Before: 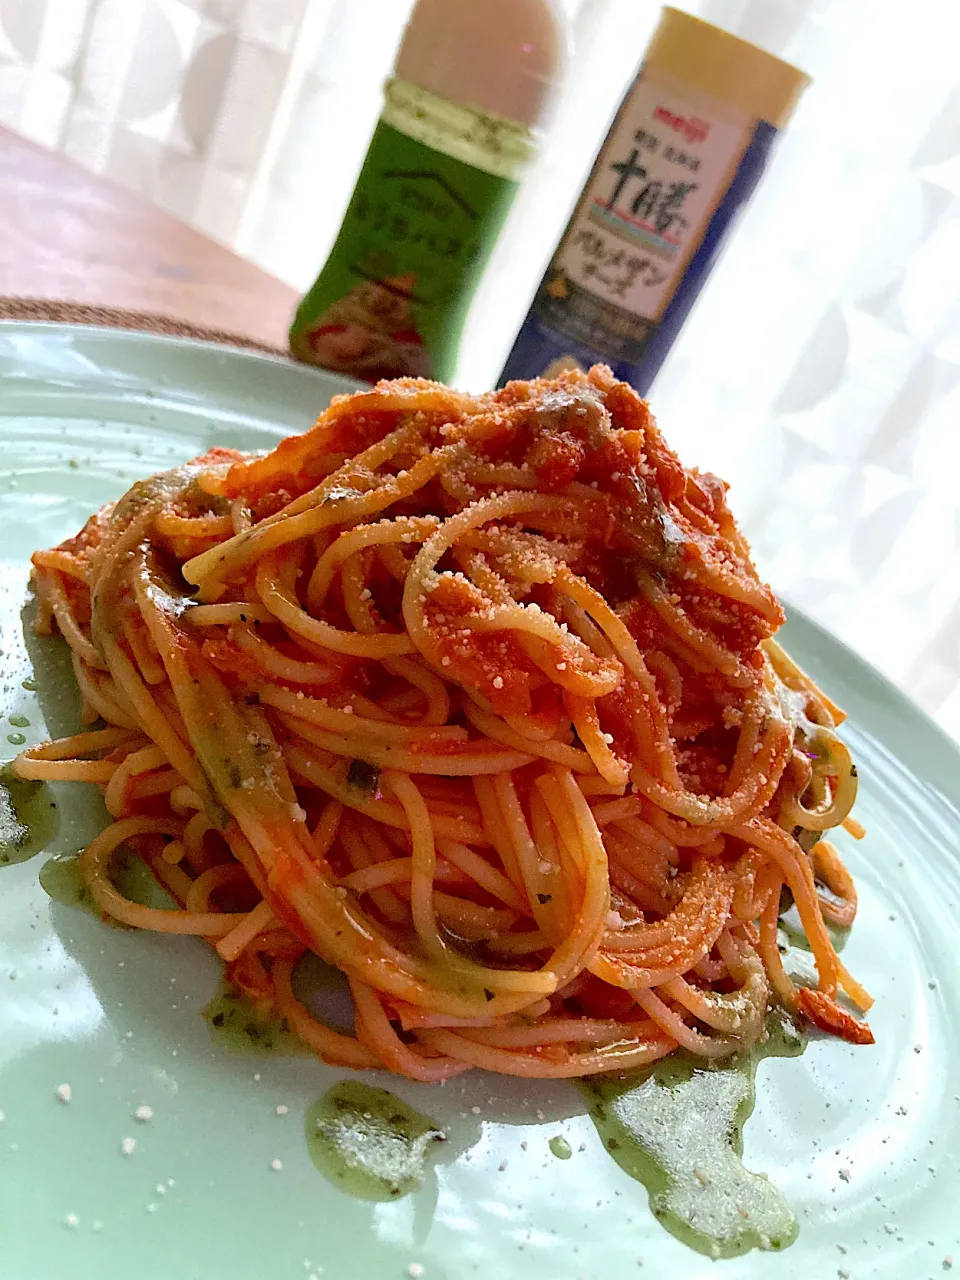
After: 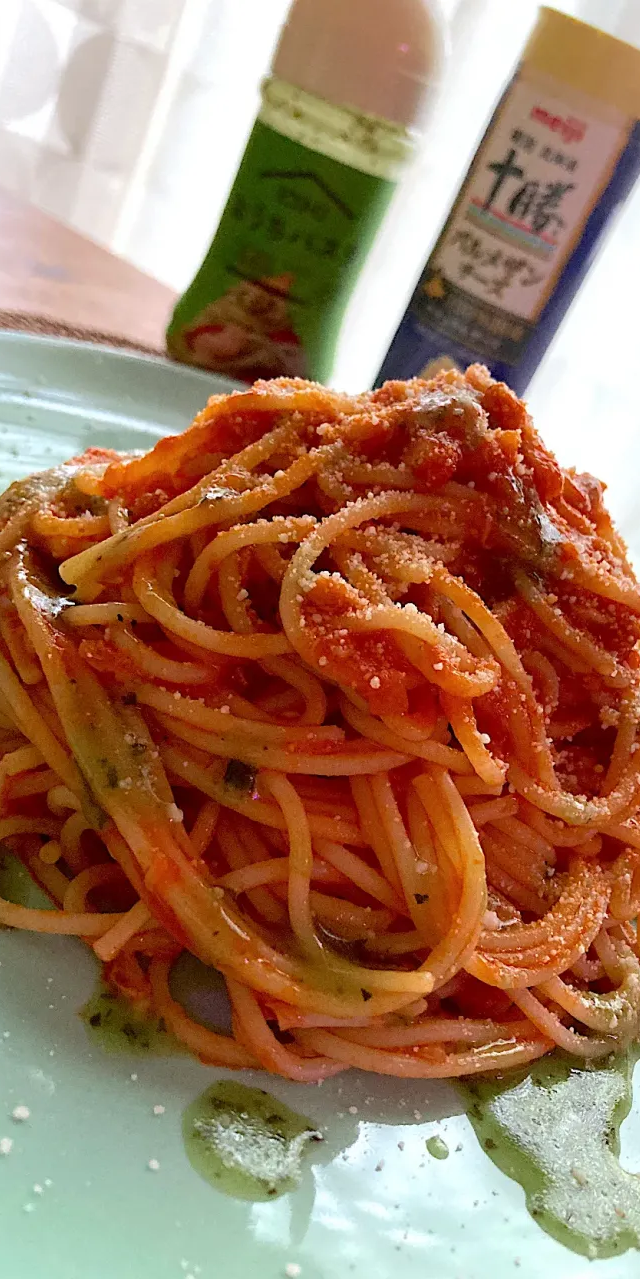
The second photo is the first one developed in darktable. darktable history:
crop and rotate: left 12.856%, right 20.437%
